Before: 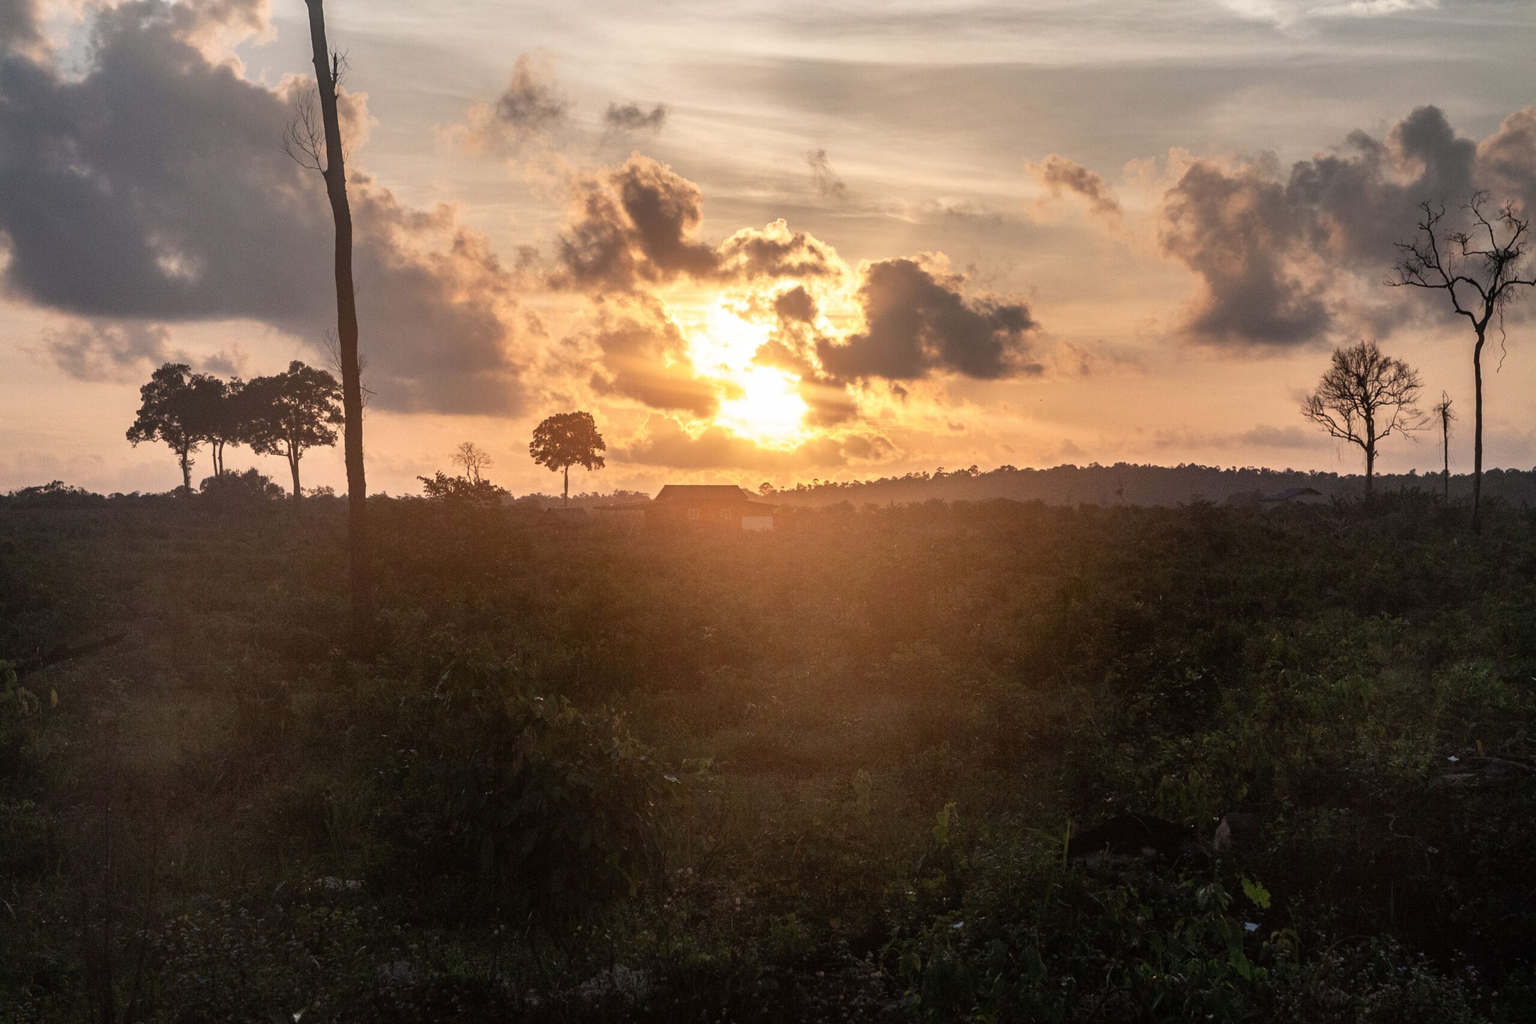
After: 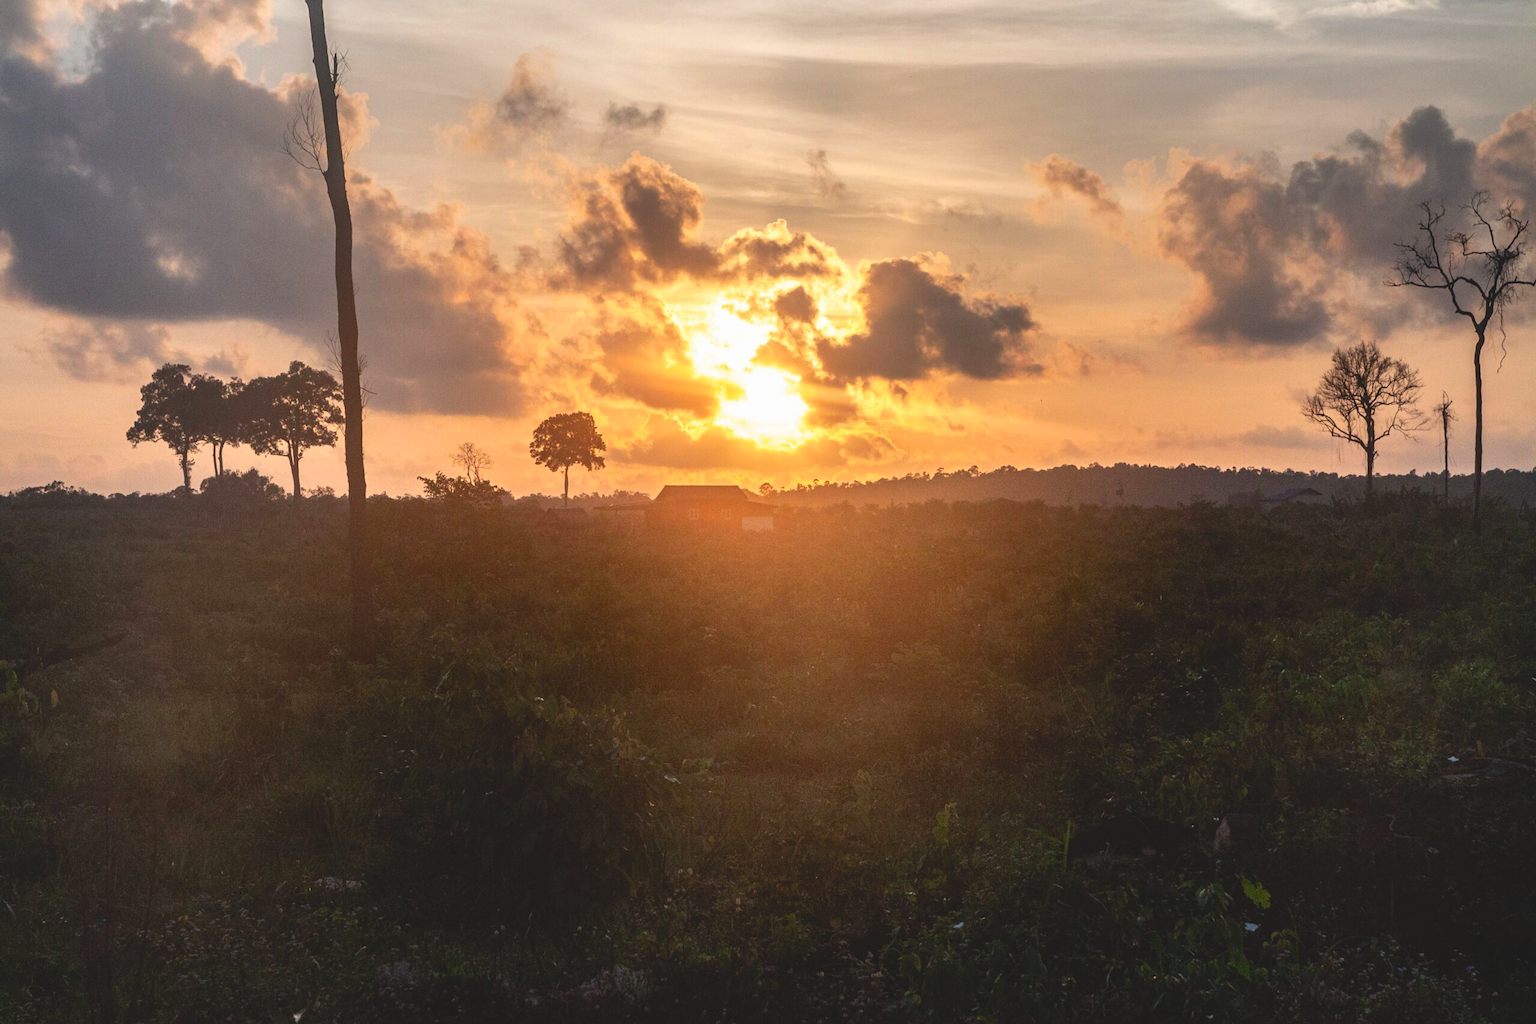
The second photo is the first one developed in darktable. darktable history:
contrast brightness saturation: contrast -0.198, saturation 0.187
tone equalizer: -8 EV -0.377 EV, -7 EV -0.37 EV, -6 EV -0.305 EV, -5 EV -0.189 EV, -3 EV 0.211 EV, -2 EV 0.329 EV, -1 EV 0.378 EV, +0 EV 0.418 EV, edges refinement/feathering 500, mask exposure compensation -1.24 EV, preserve details no
